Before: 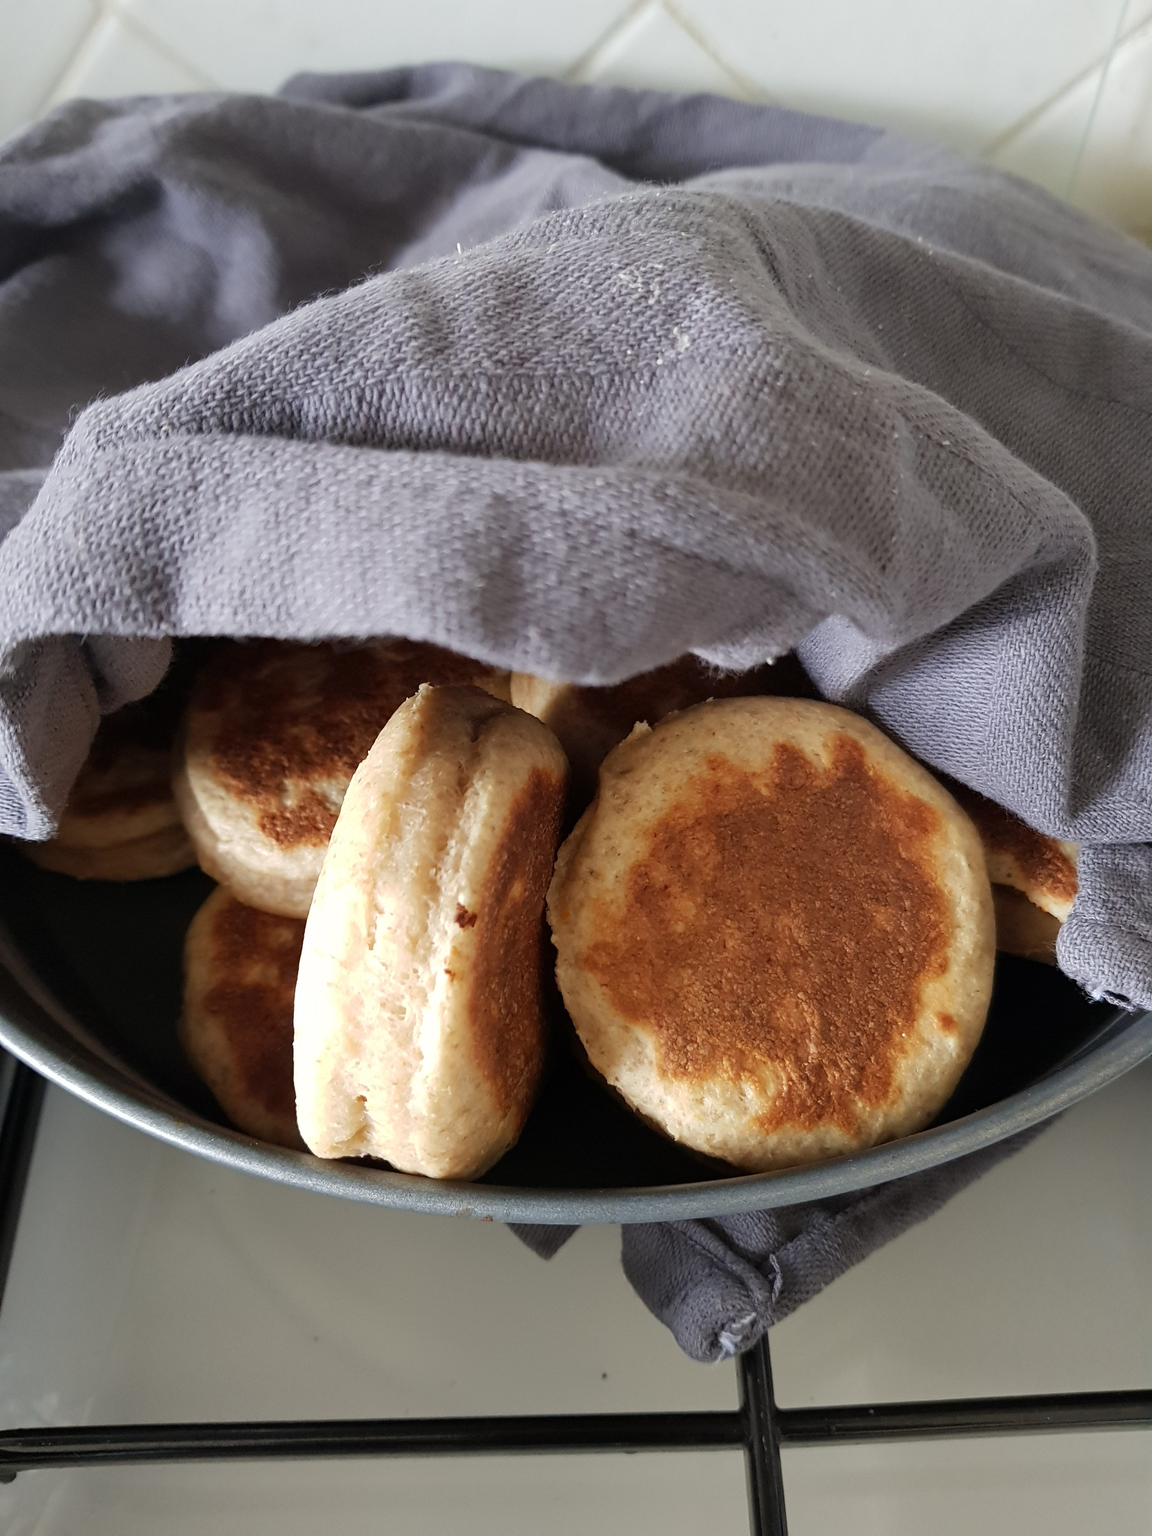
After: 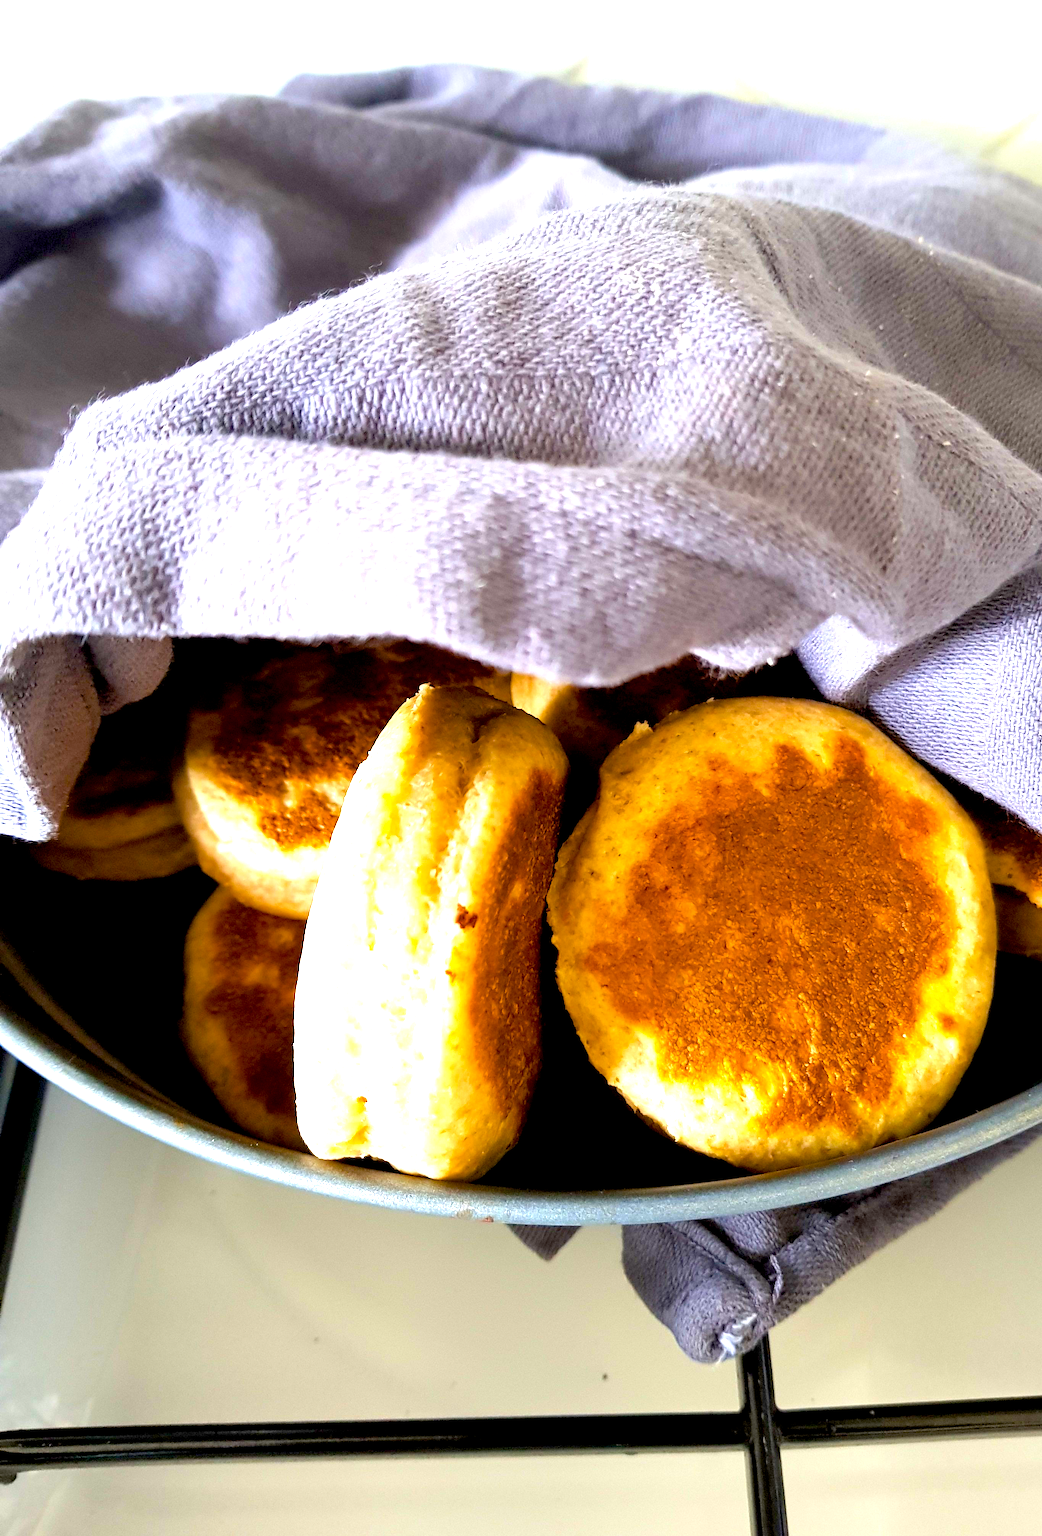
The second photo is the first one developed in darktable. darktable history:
color zones: curves: ch0 [(0.068, 0.464) (0.25, 0.5) (0.48, 0.508) (0.75, 0.536) (0.886, 0.476) (0.967, 0.456)]; ch1 [(0.066, 0.456) (0.25, 0.5) (0.616, 0.508) (0.746, 0.56) (0.934, 0.444)]
color balance rgb: perceptual saturation grading › global saturation 25.8%, global vibrance 50.434%
crop: right 9.517%, bottom 0.03%
exposure: black level correction 0.009, exposure 1.416 EV, compensate highlight preservation false
